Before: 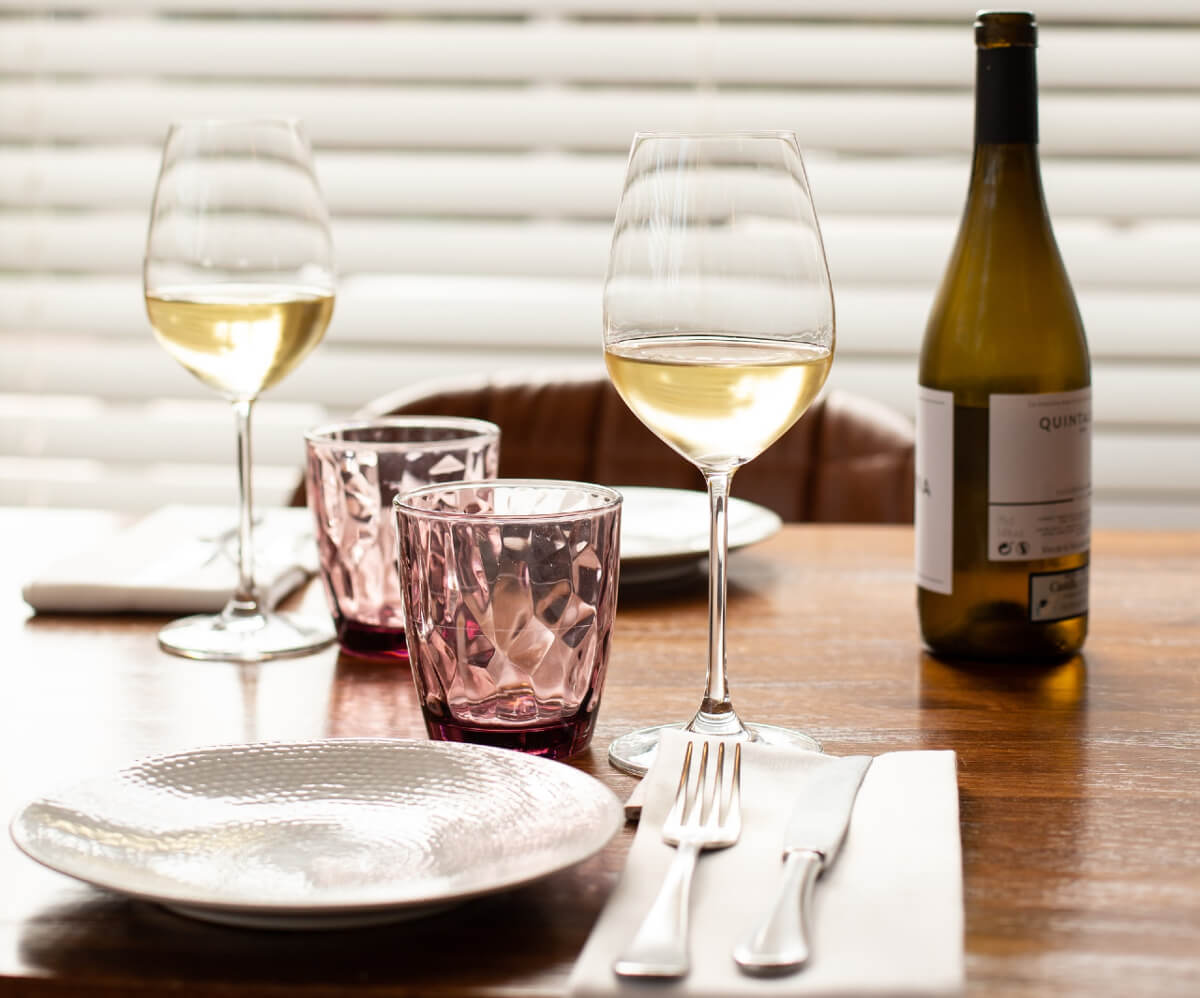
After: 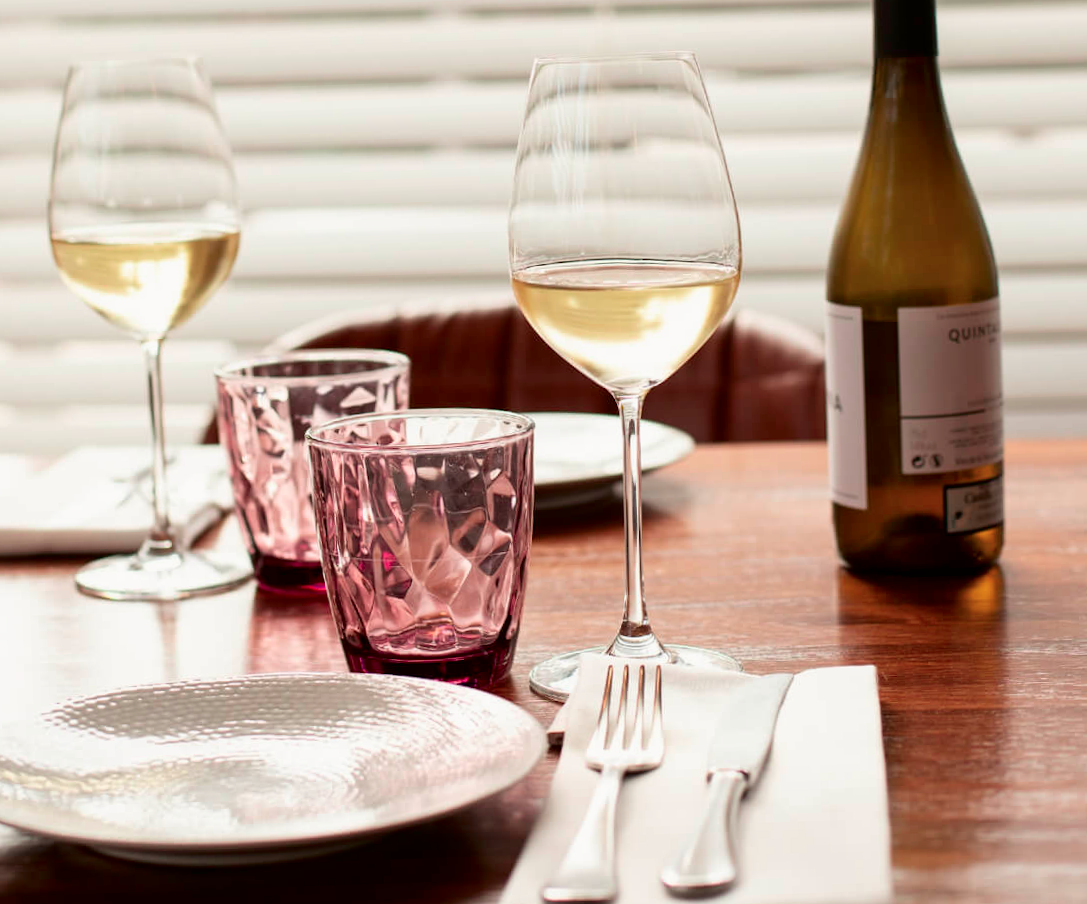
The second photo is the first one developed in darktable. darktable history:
tone curve: curves: ch0 [(0, 0) (0.059, 0.027) (0.162, 0.125) (0.304, 0.279) (0.547, 0.532) (0.828, 0.815) (1, 0.983)]; ch1 [(0, 0) (0.23, 0.166) (0.34, 0.298) (0.371, 0.334) (0.435, 0.408) (0.477, 0.469) (0.499, 0.498) (0.529, 0.544) (0.559, 0.587) (0.743, 0.798) (1, 1)]; ch2 [(0, 0) (0.431, 0.414) (0.498, 0.503) (0.524, 0.531) (0.568, 0.567) (0.6, 0.597) (0.643, 0.631) (0.74, 0.721) (1, 1)], color space Lab, independent channels, preserve colors none
crop and rotate: angle 1.96°, left 5.673%, top 5.673%
